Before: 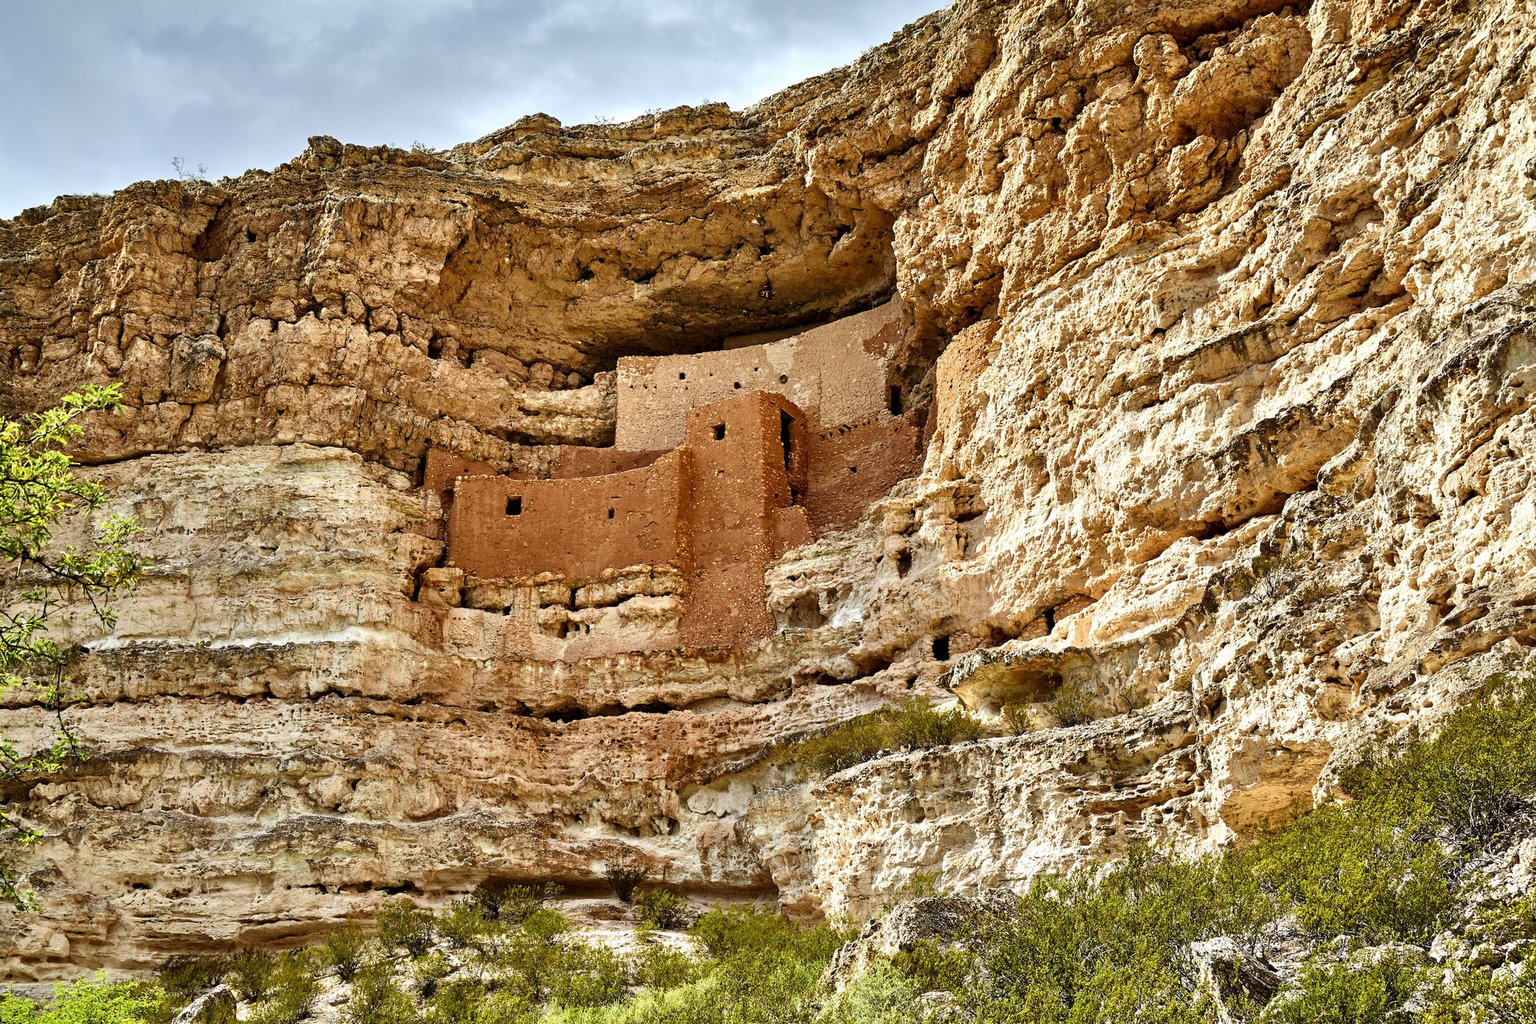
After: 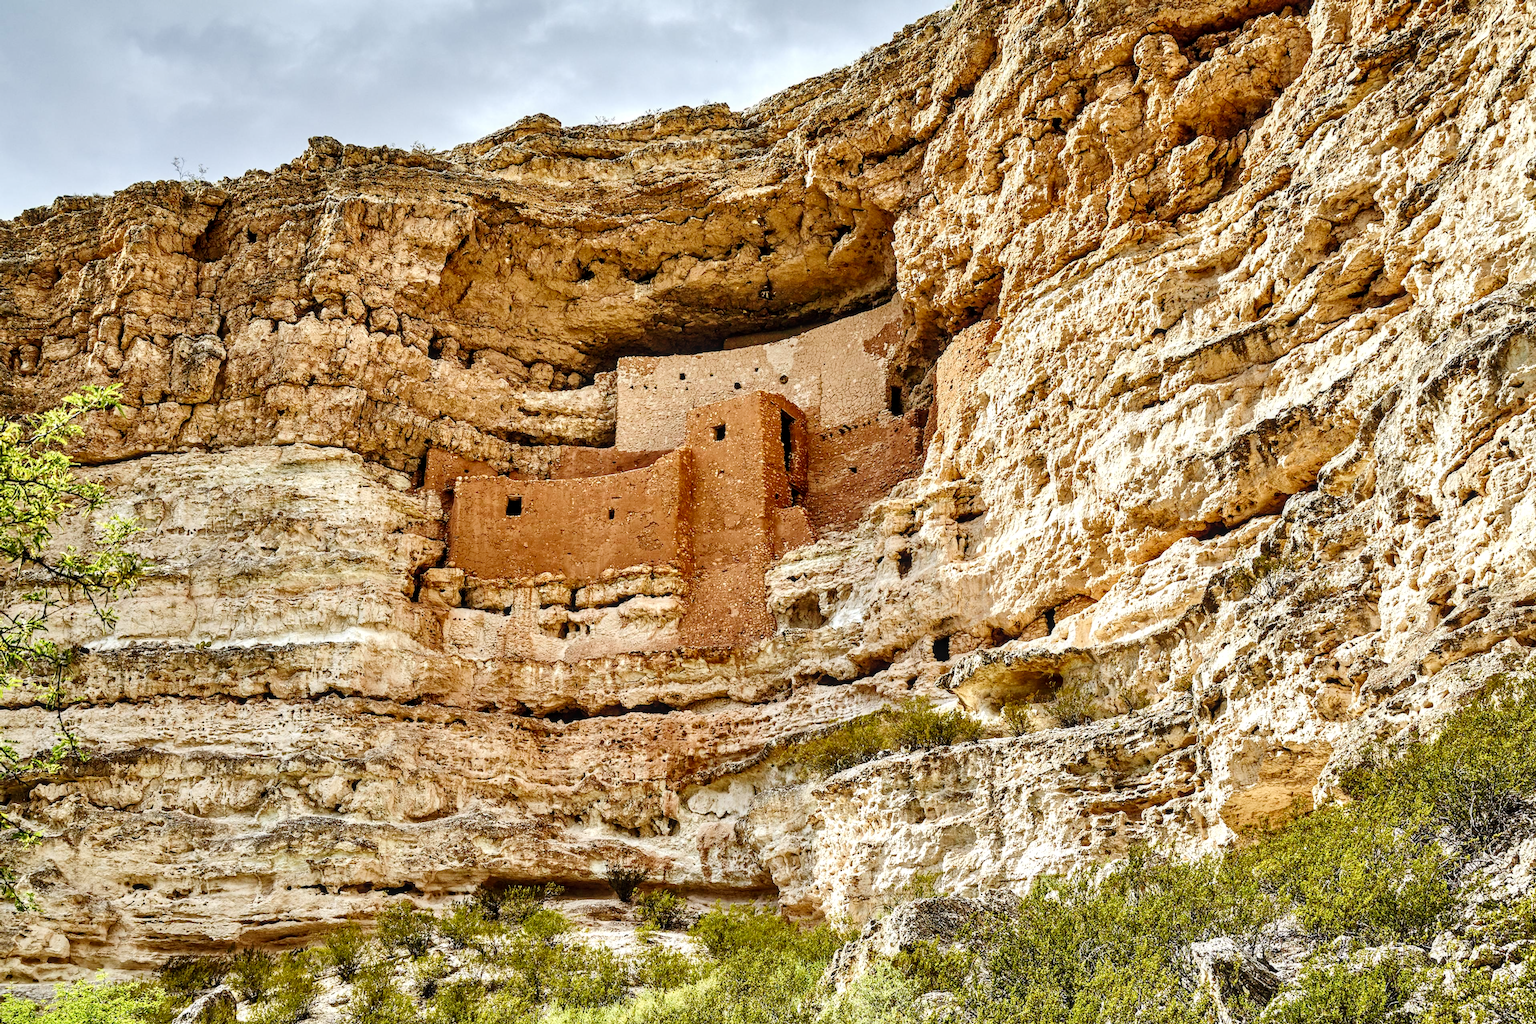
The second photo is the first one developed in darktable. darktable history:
local contrast: on, module defaults
tone curve: curves: ch0 [(0, 0.01) (0.052, 0.045) (0.136, 0.133) (0.29, 0.332) (0.453, 0.531) (0.676, 0.751) (0.89, 0.919) (1, 1)]; ch1 [(0, 0) (0.094, 0.081) (0.285, 0.299) (0.385, 0.403) (0.447, 0.429) (0.495, 0.496) (0.544, 0.552) (0.589, 0.612) (0.722, 0.728) (1, 1)]; ch2 [(0, 0) (0.257, 0.217) (0.43, 0.421) (0.498, 0.507) (0.531, 0.544) (0.56, 0.579) (0.625, 0.642) (1, 1)], preserve colors none
